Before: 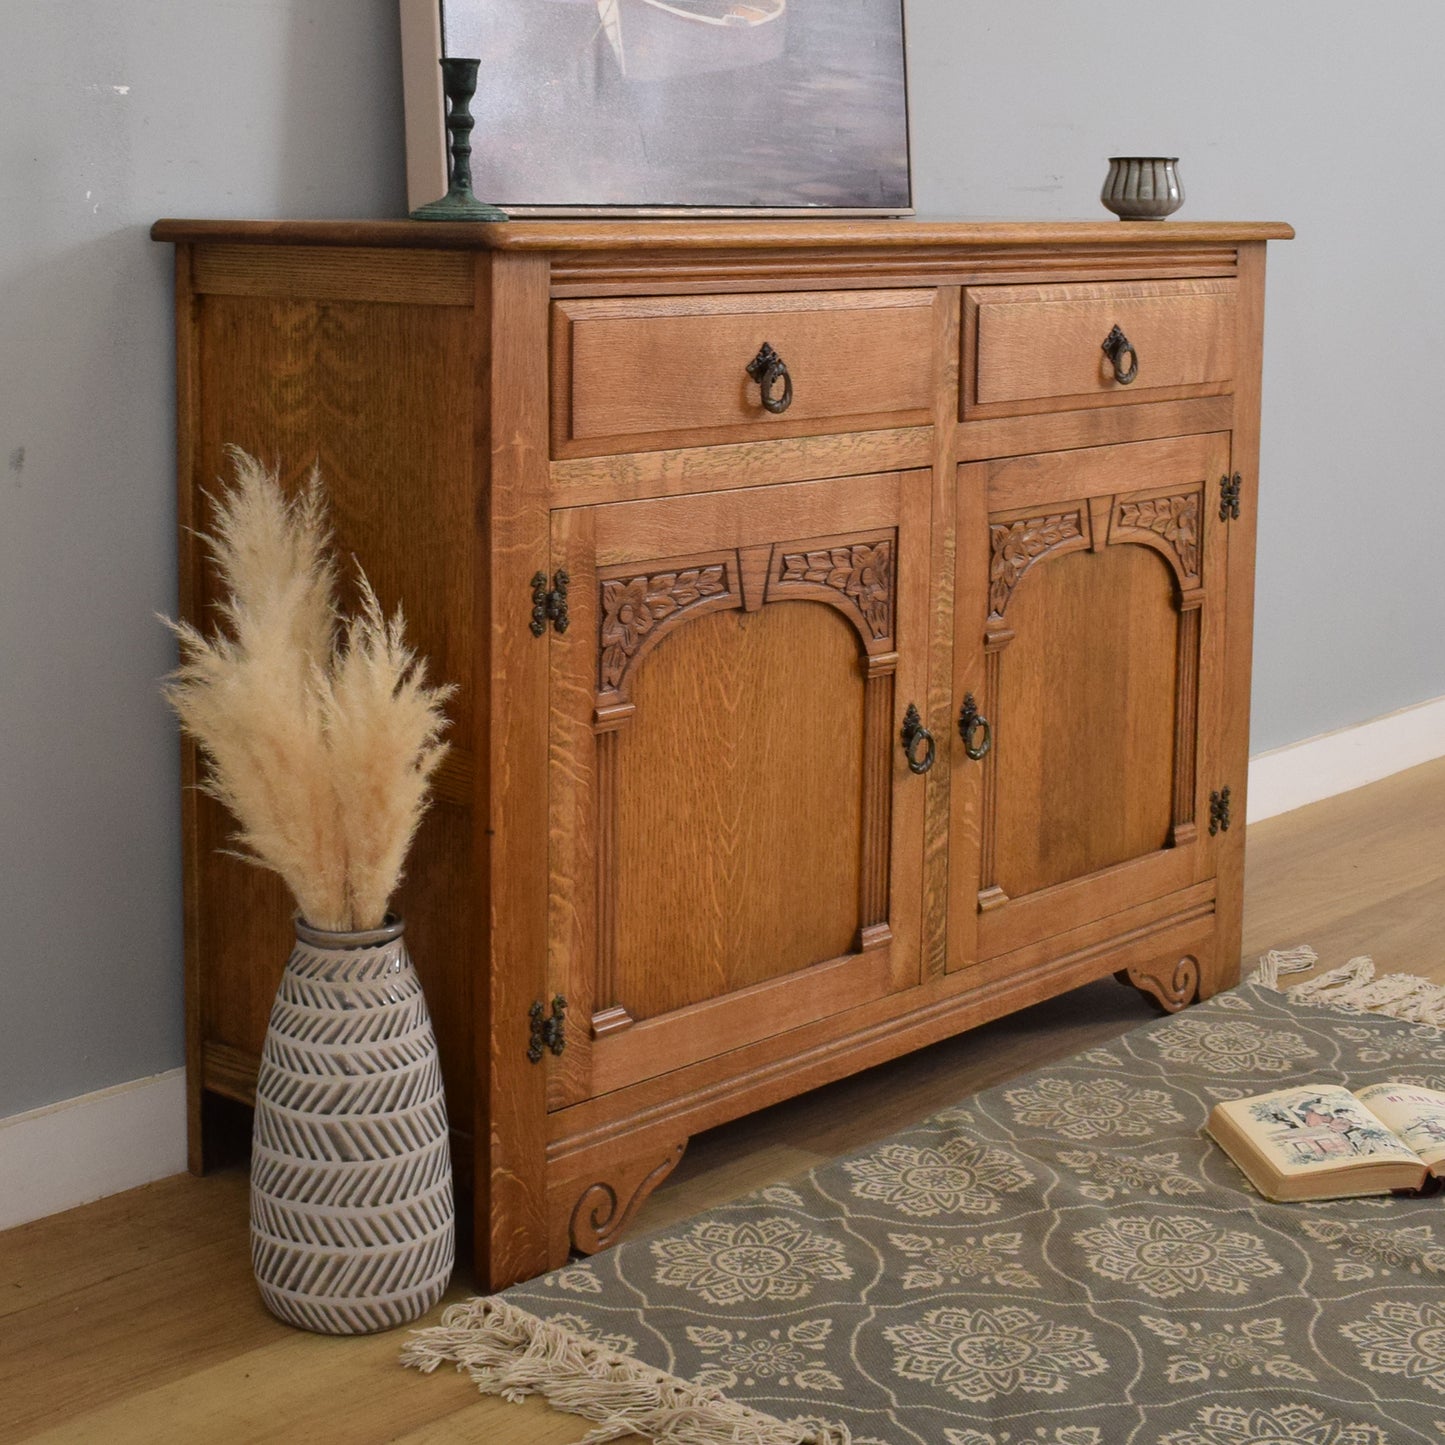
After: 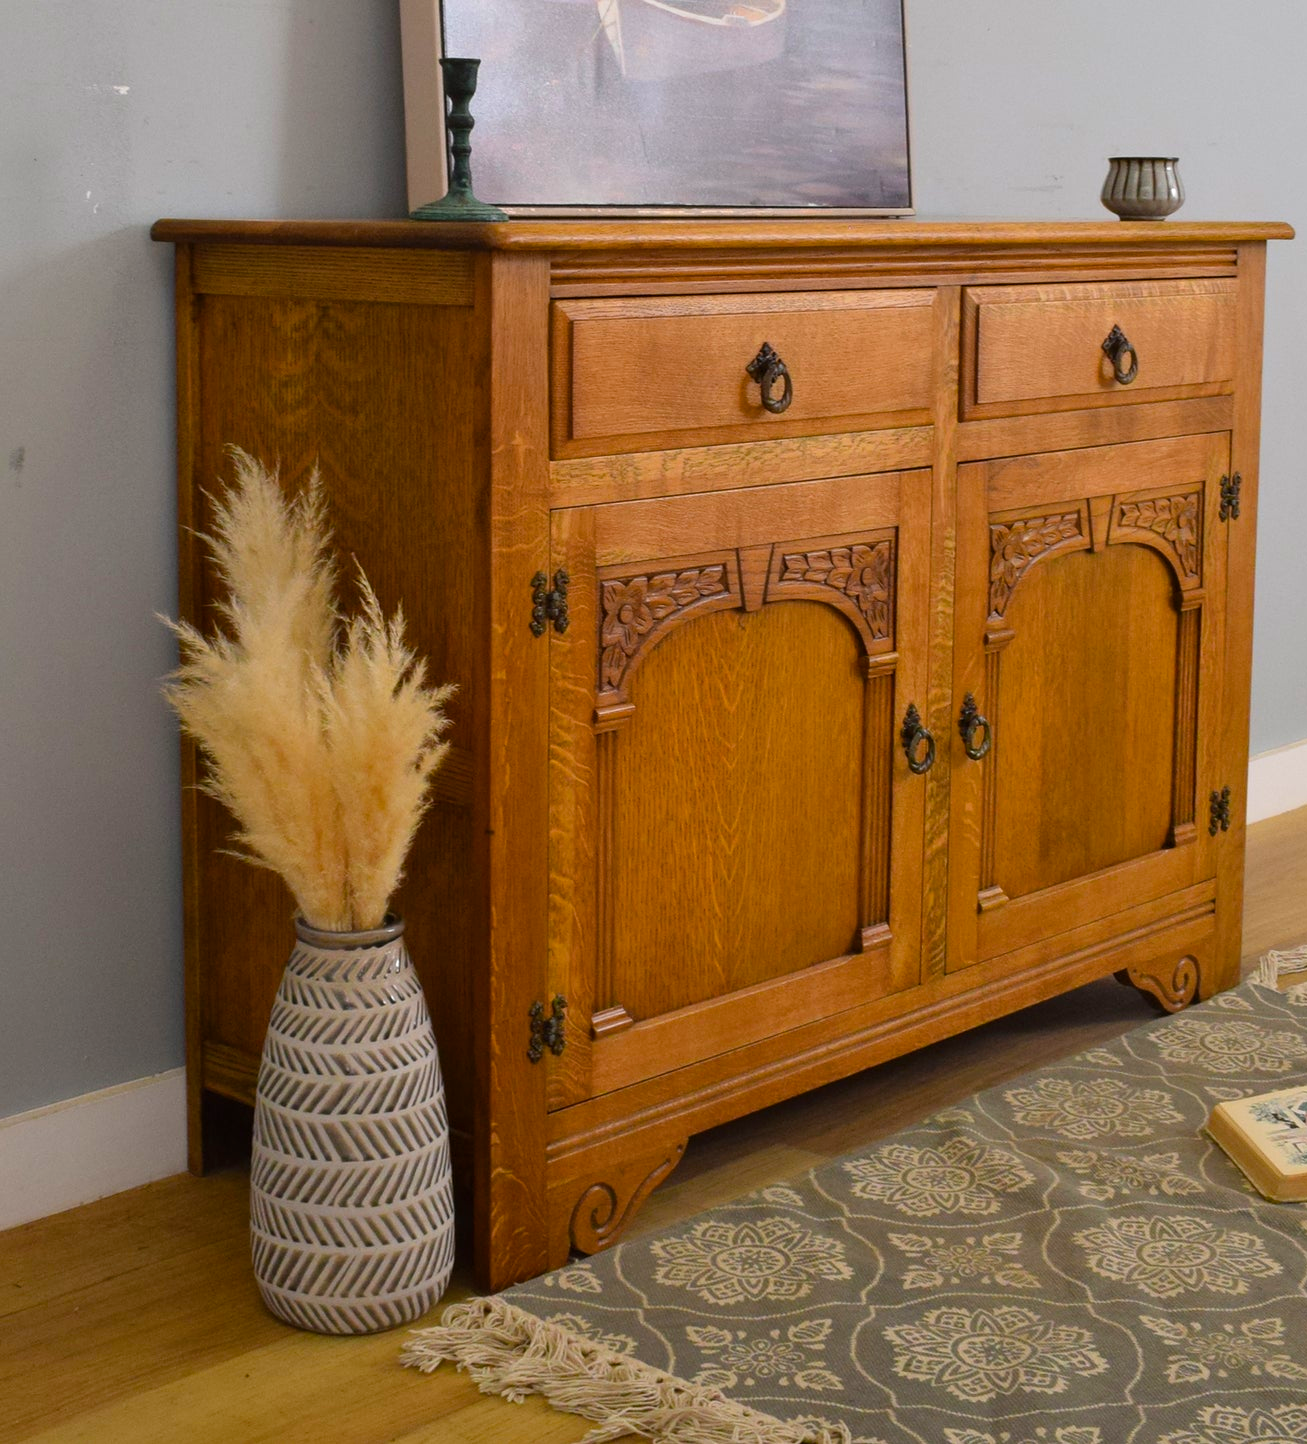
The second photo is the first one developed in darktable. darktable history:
crop: right 9.494%, bottom 0.024%
color balance rgb: perceptual saturation grading › global saturation 30.378%, global vibrance 20%
